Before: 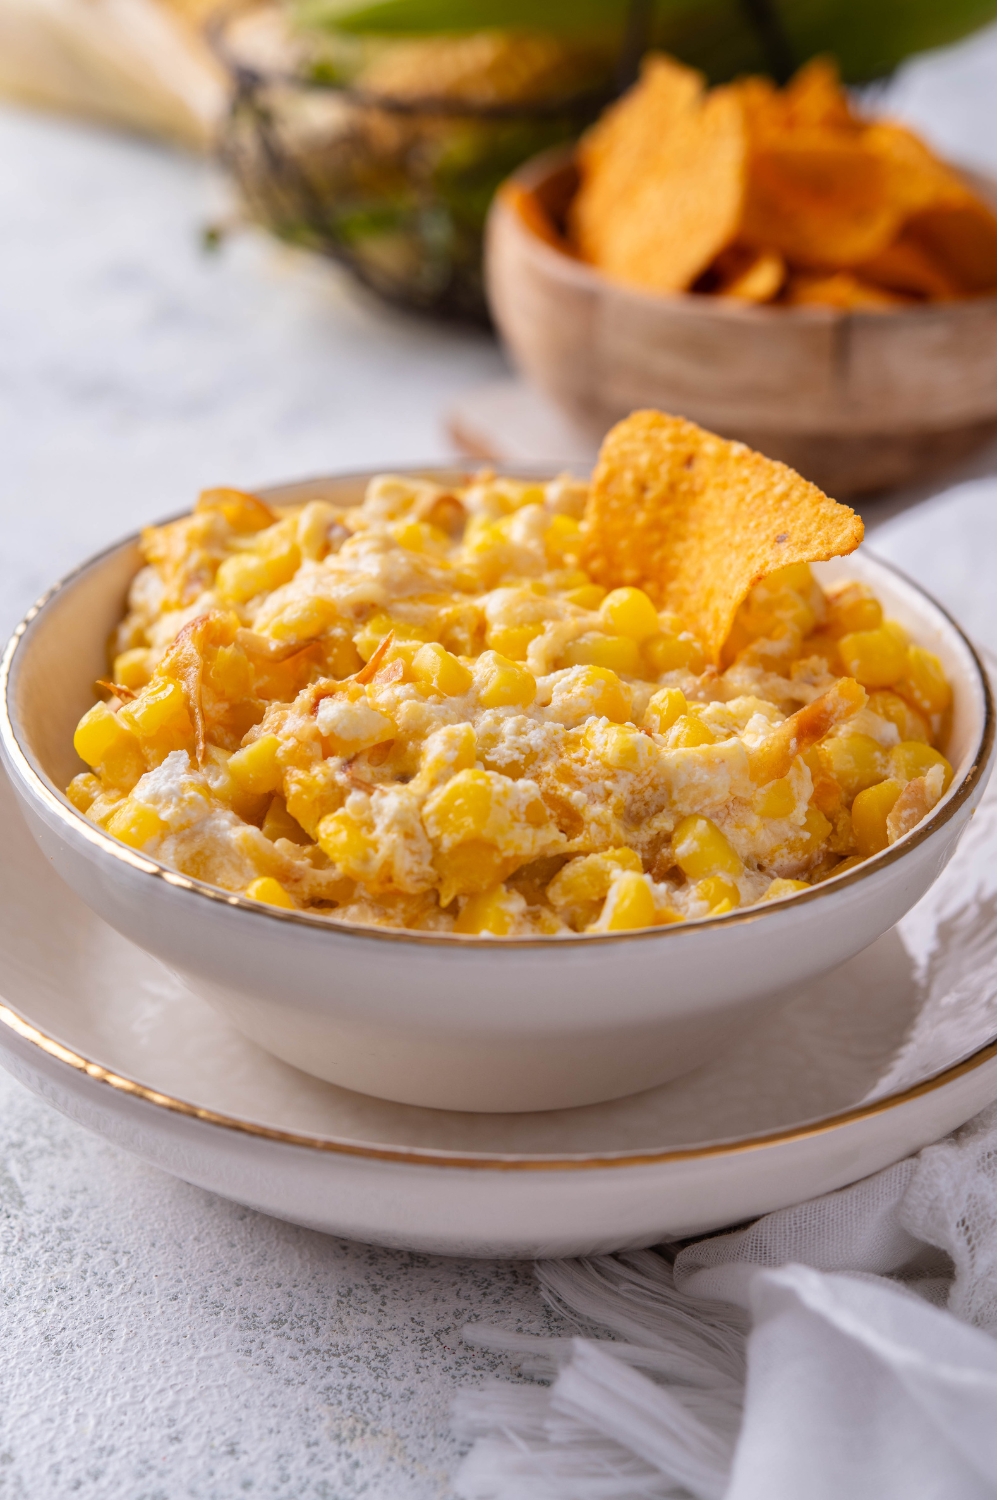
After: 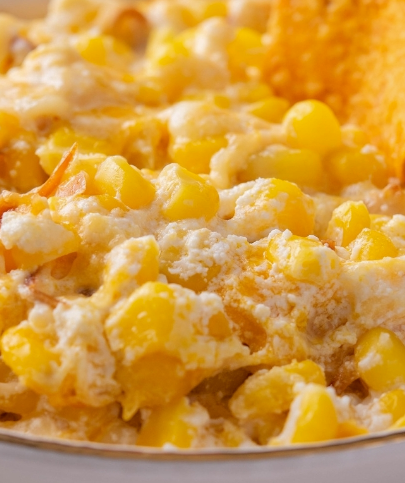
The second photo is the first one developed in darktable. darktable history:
tone curve: curves: ch0 [(0, 0) (0.003, 0.008) (0.011, 0.01) (0.025, 0.012) (0.044, 0.023) (0.069, 0.033) (0.1, 0.046) (0.136, 0.075) (0.177, 0.116) (0.224, 0.171) (0.277, 0.235) (0.335, 0.312) (0.399, 0.397) (0.468, 0.466) (0.543, 0.54) (0.623, 0.62) (0.709, 0.701) (0.801, 0.782) (0.898, 0.877) (1, 1)], color space Lab, independent channels, preserve colors none
crop: left 31.8%, top 32.52%, right 27.613%, bottom 35.278%
